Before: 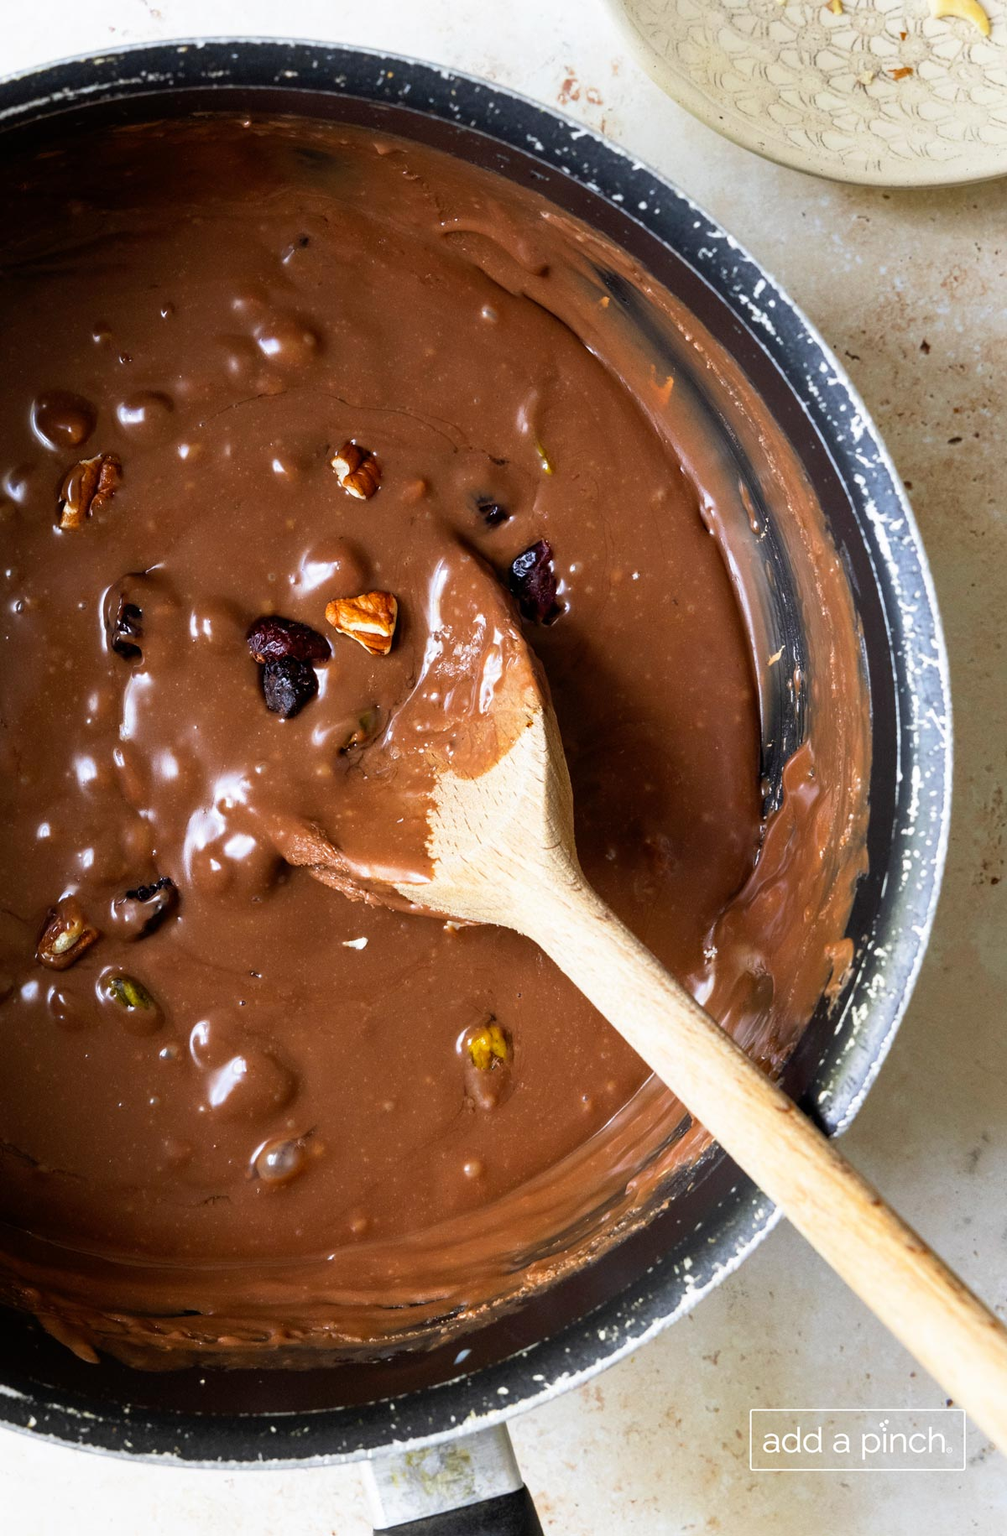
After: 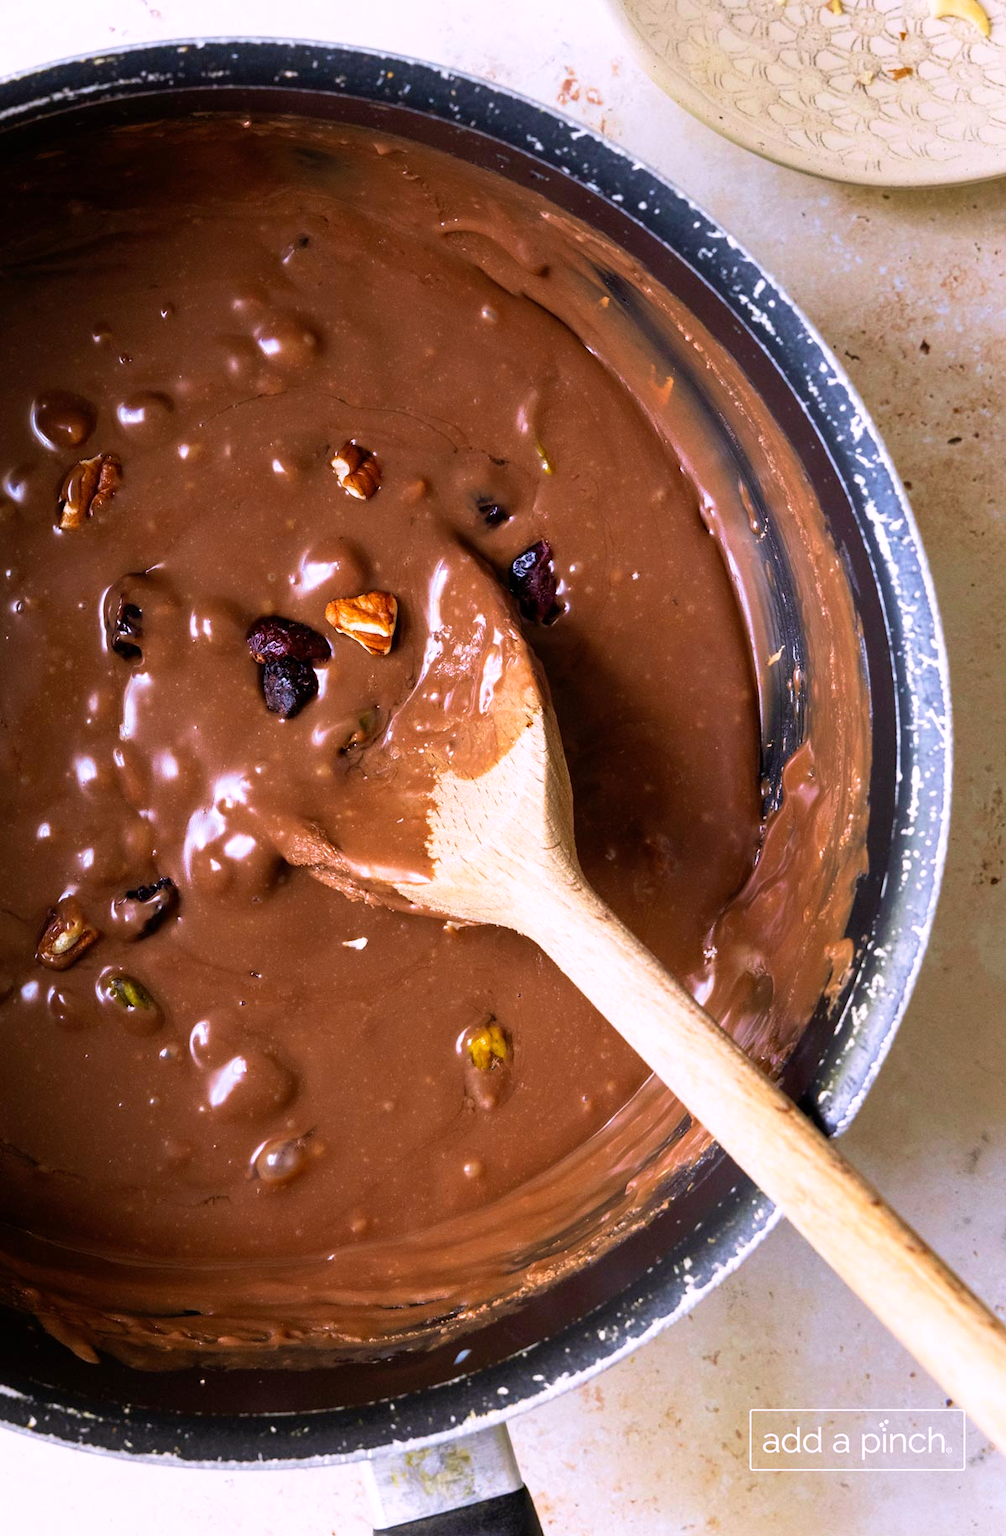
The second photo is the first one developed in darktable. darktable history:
velvia: strength 36.57%
white balance: red 1.05, blue 1.072
